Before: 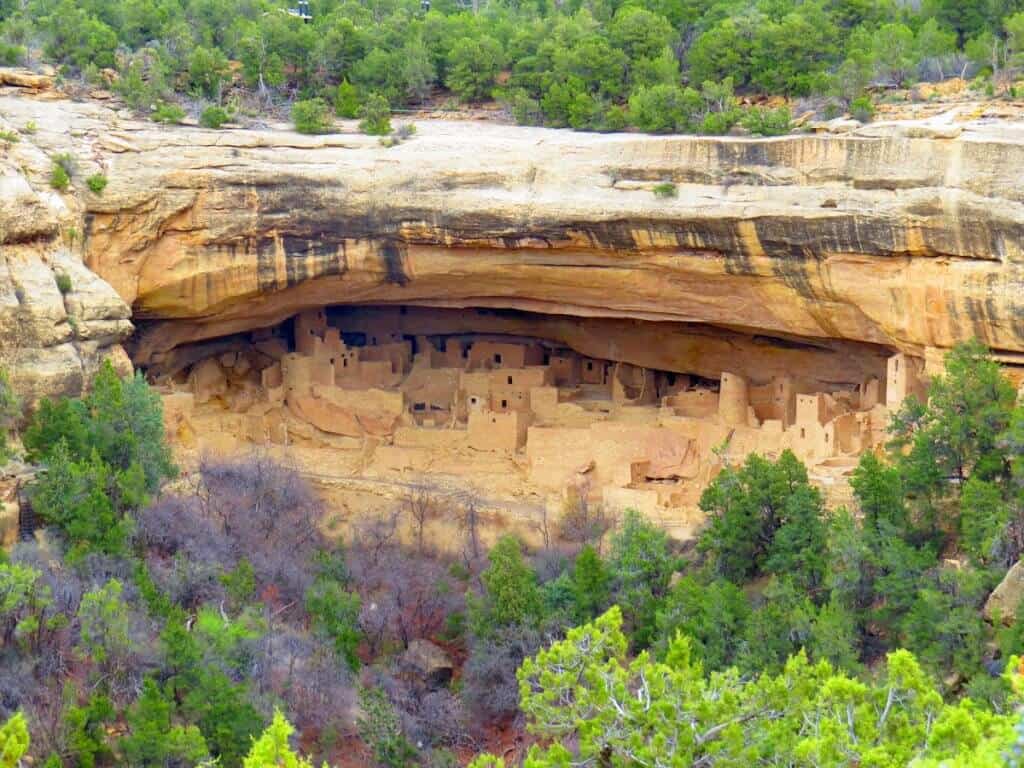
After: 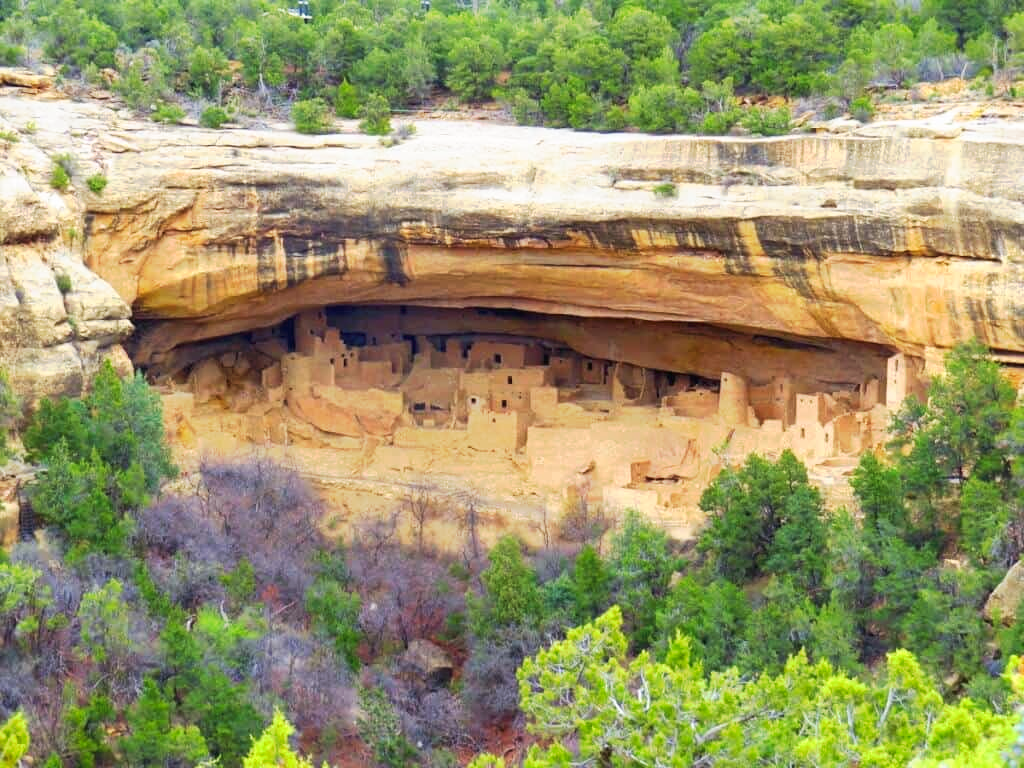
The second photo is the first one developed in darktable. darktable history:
tone curve: curves: ch0 [(0, 0) (0.003, 0.024) (0.011, 0.029) (0.025, 0.044) (0.044, 0.072) (0.069, 0.104) (0.1, 0.131) (0.136, 0.159) (0.177, 0.191) (0.224, 0.245) (0.277, 0.298) (0.335, 0.354) (0.399, 0.428) (0.468, 0.503) (0.543, 0.596) (0.623, 0.684) (0.709, 0.781) (0.801, 0.843) (0.898, 0.946) (1, 1)], preserve colors none
